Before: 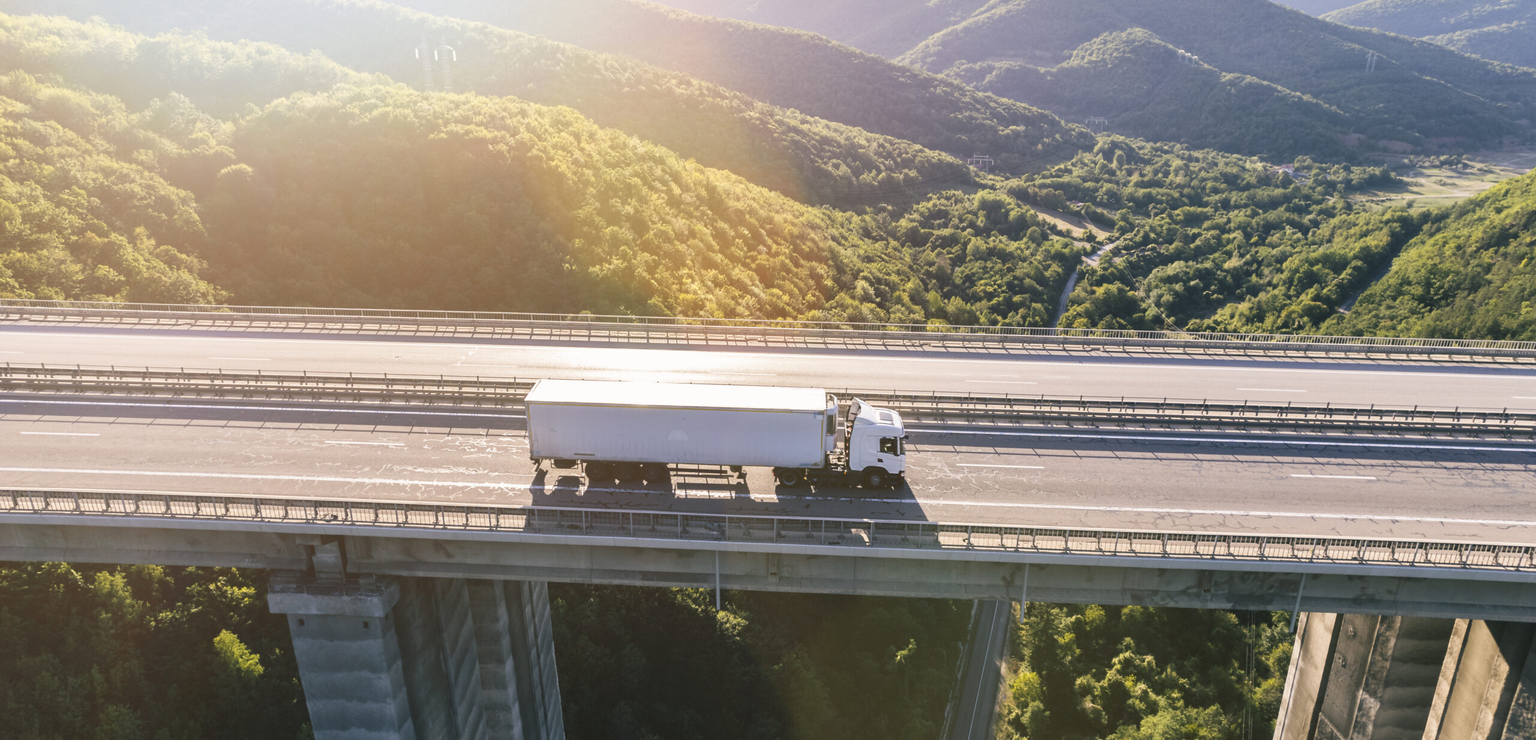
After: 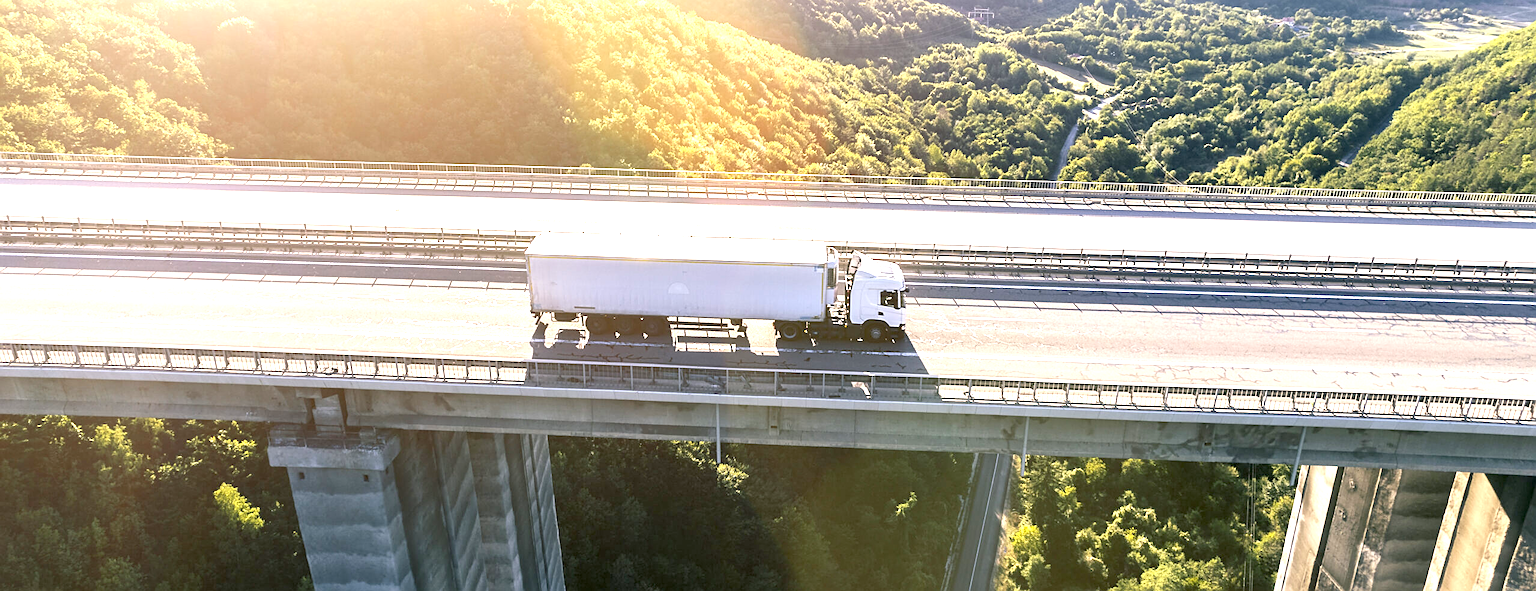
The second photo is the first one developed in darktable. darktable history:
sharpen: on, module defaults
exposure: black level correction 0.011, exposure 1.088 EV, compensate exposure bias true, compensate highlight preservation false
crop and rotate: top 19.998%
